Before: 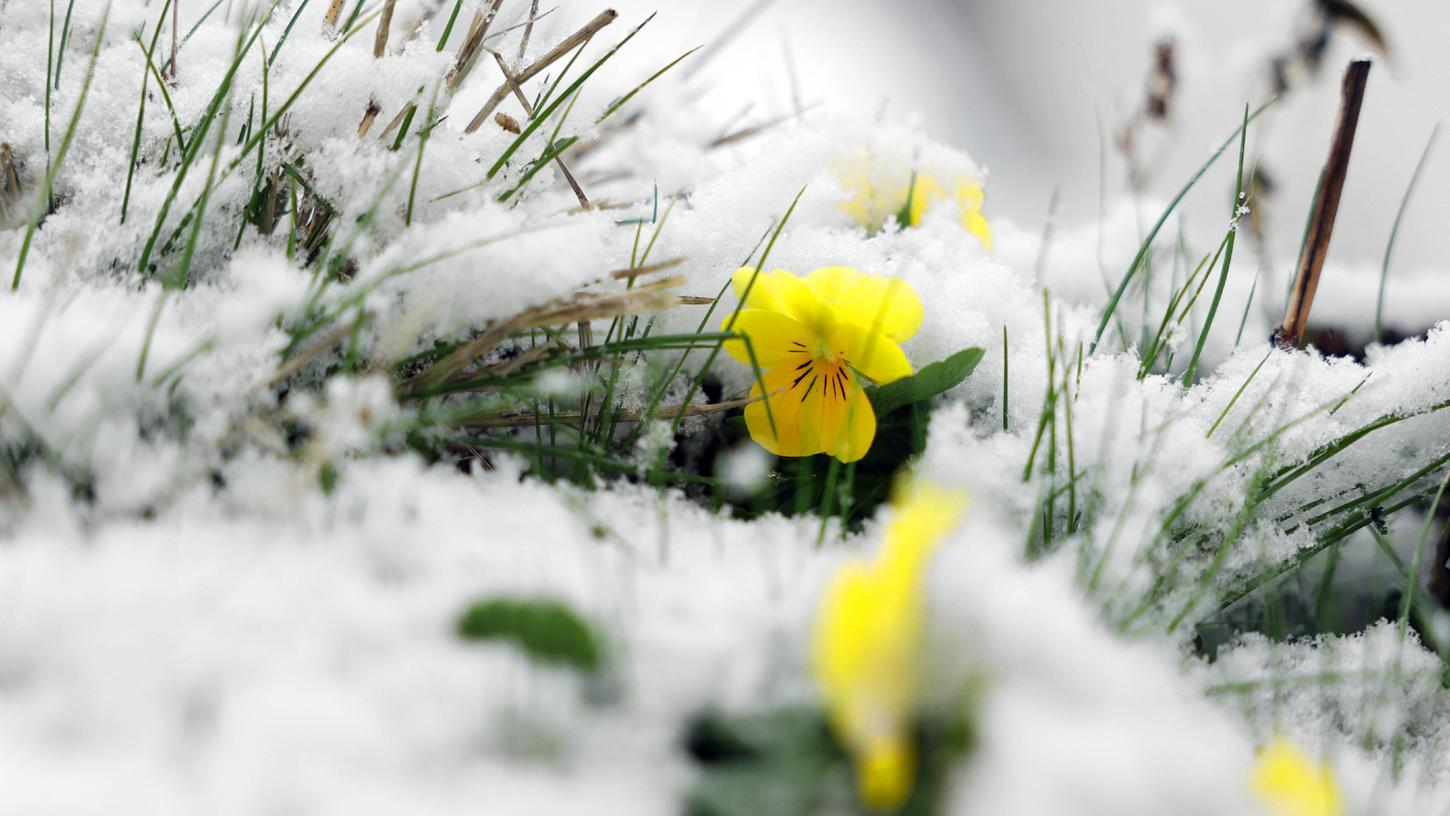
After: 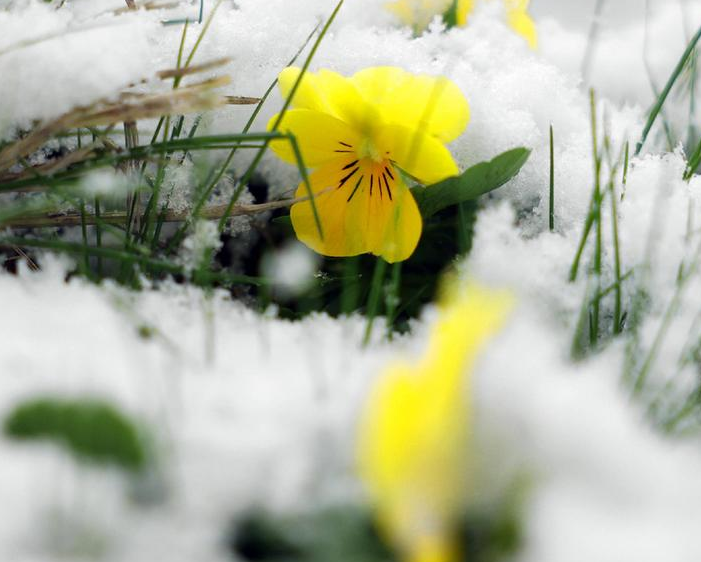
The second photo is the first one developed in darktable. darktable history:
crop: left 31.342%, top 24.515%, right 20.28%, bottom 6.609%
